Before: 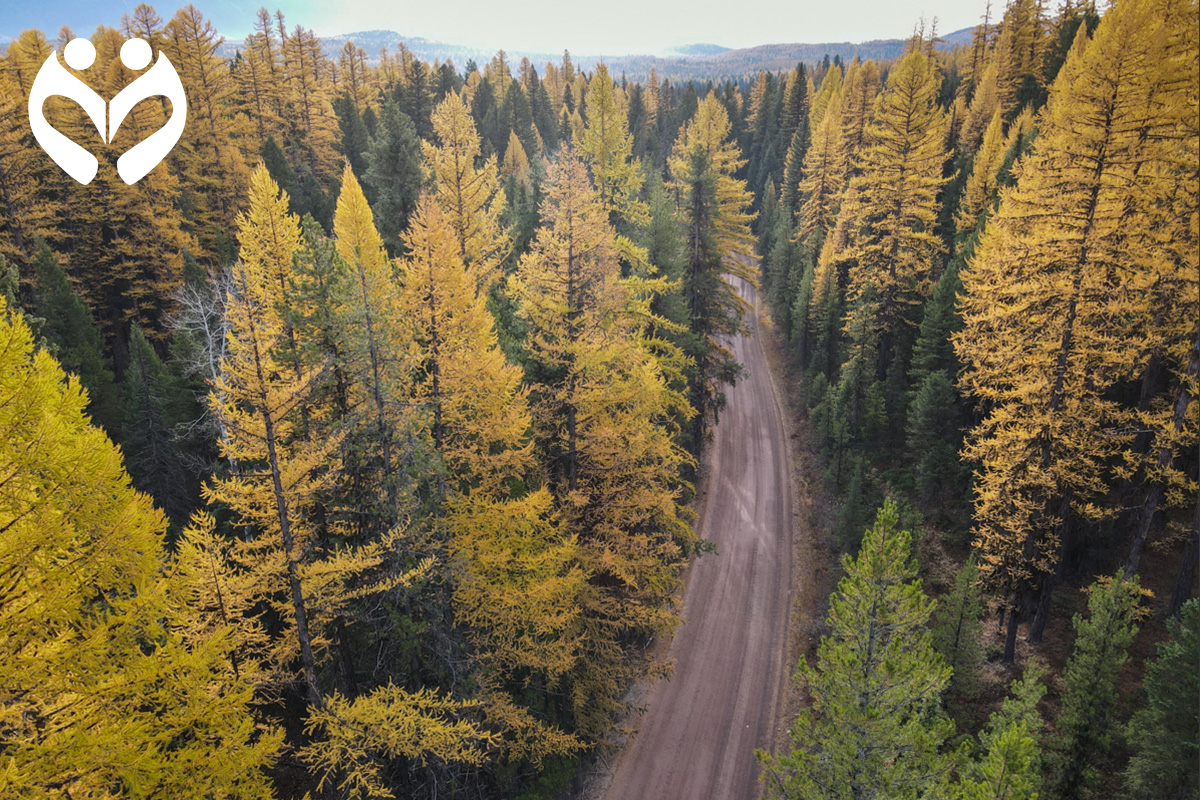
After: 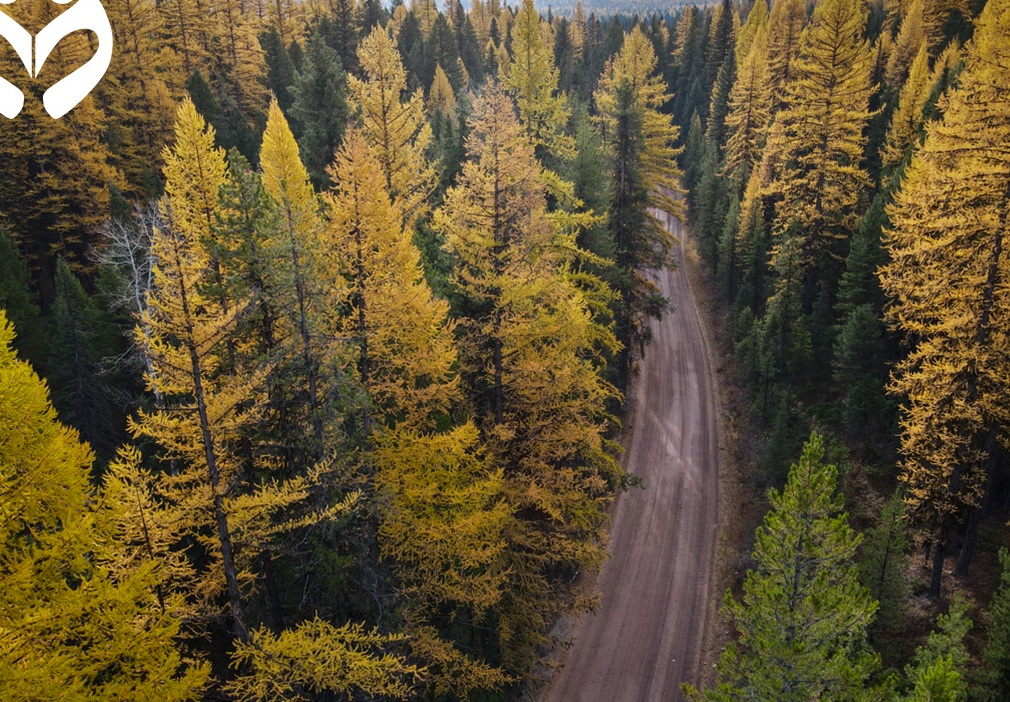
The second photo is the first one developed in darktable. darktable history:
crop: left 6.234%, top 8.325%, right 9.538%, bottom 3.825%
contrast brightness saturation: contrast 0.068, brightness -0.13, saturation 0.063
